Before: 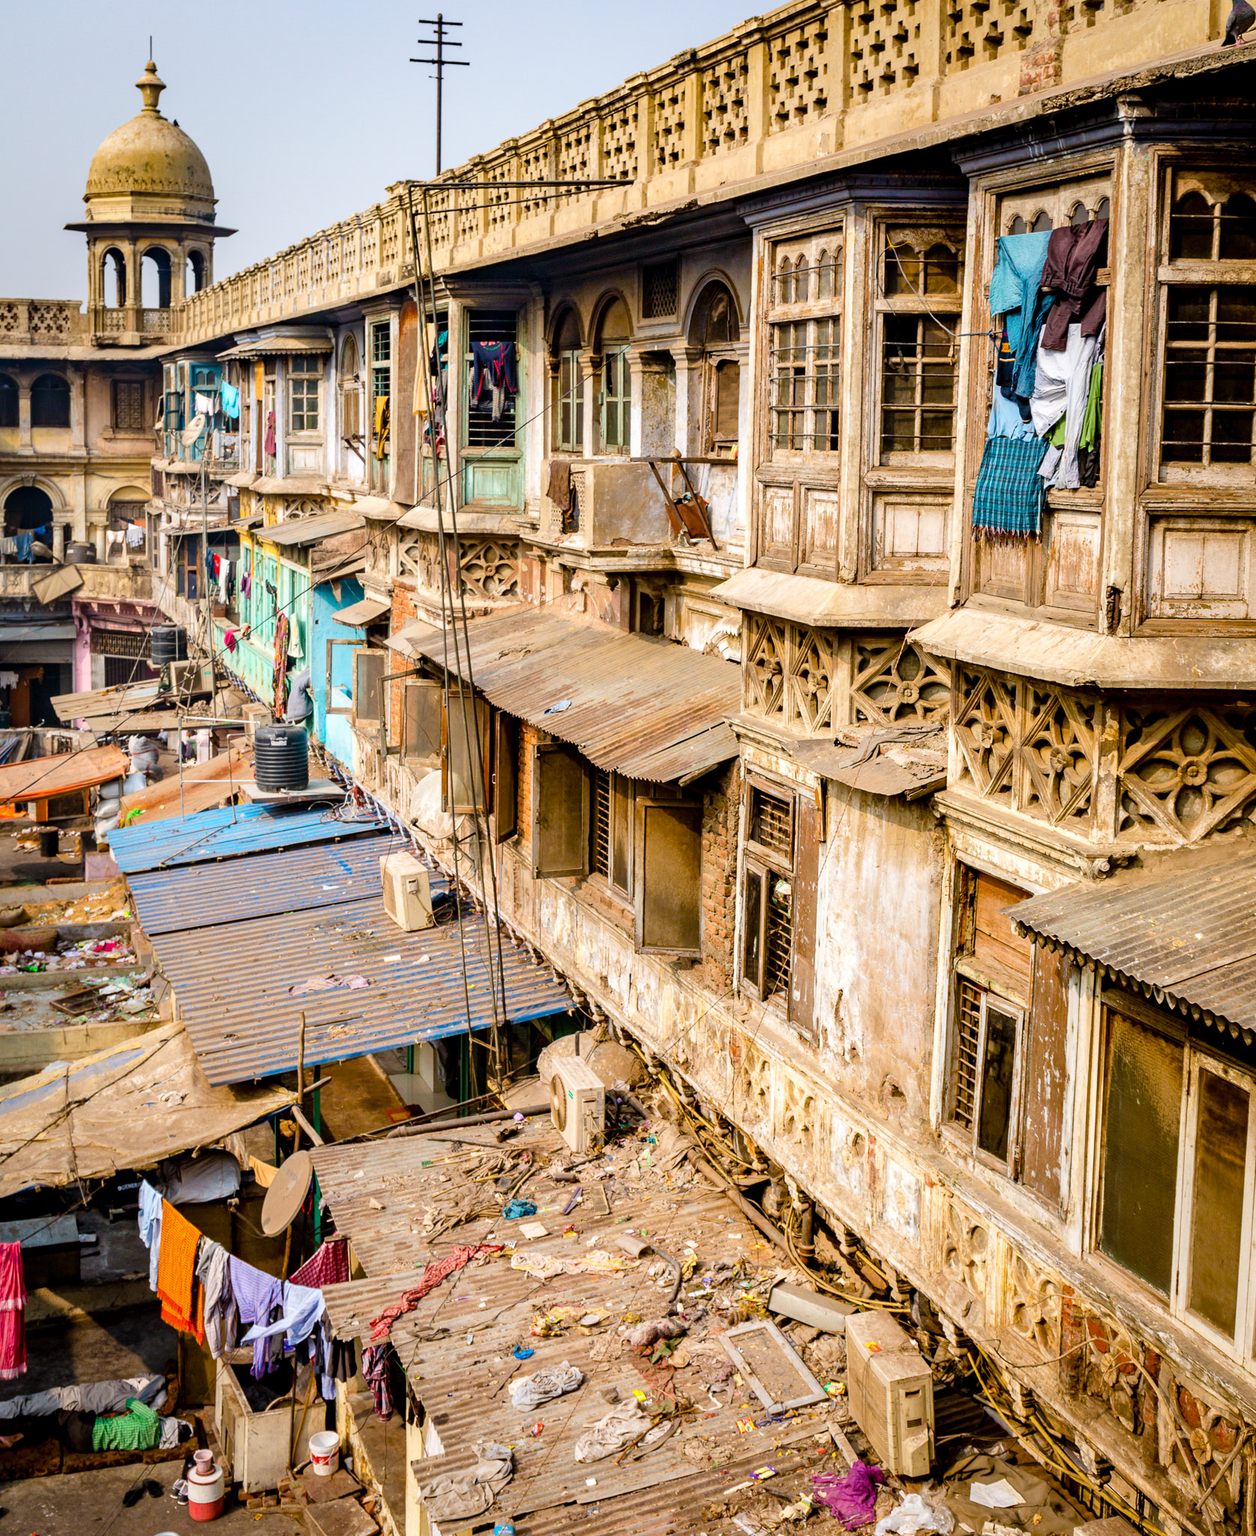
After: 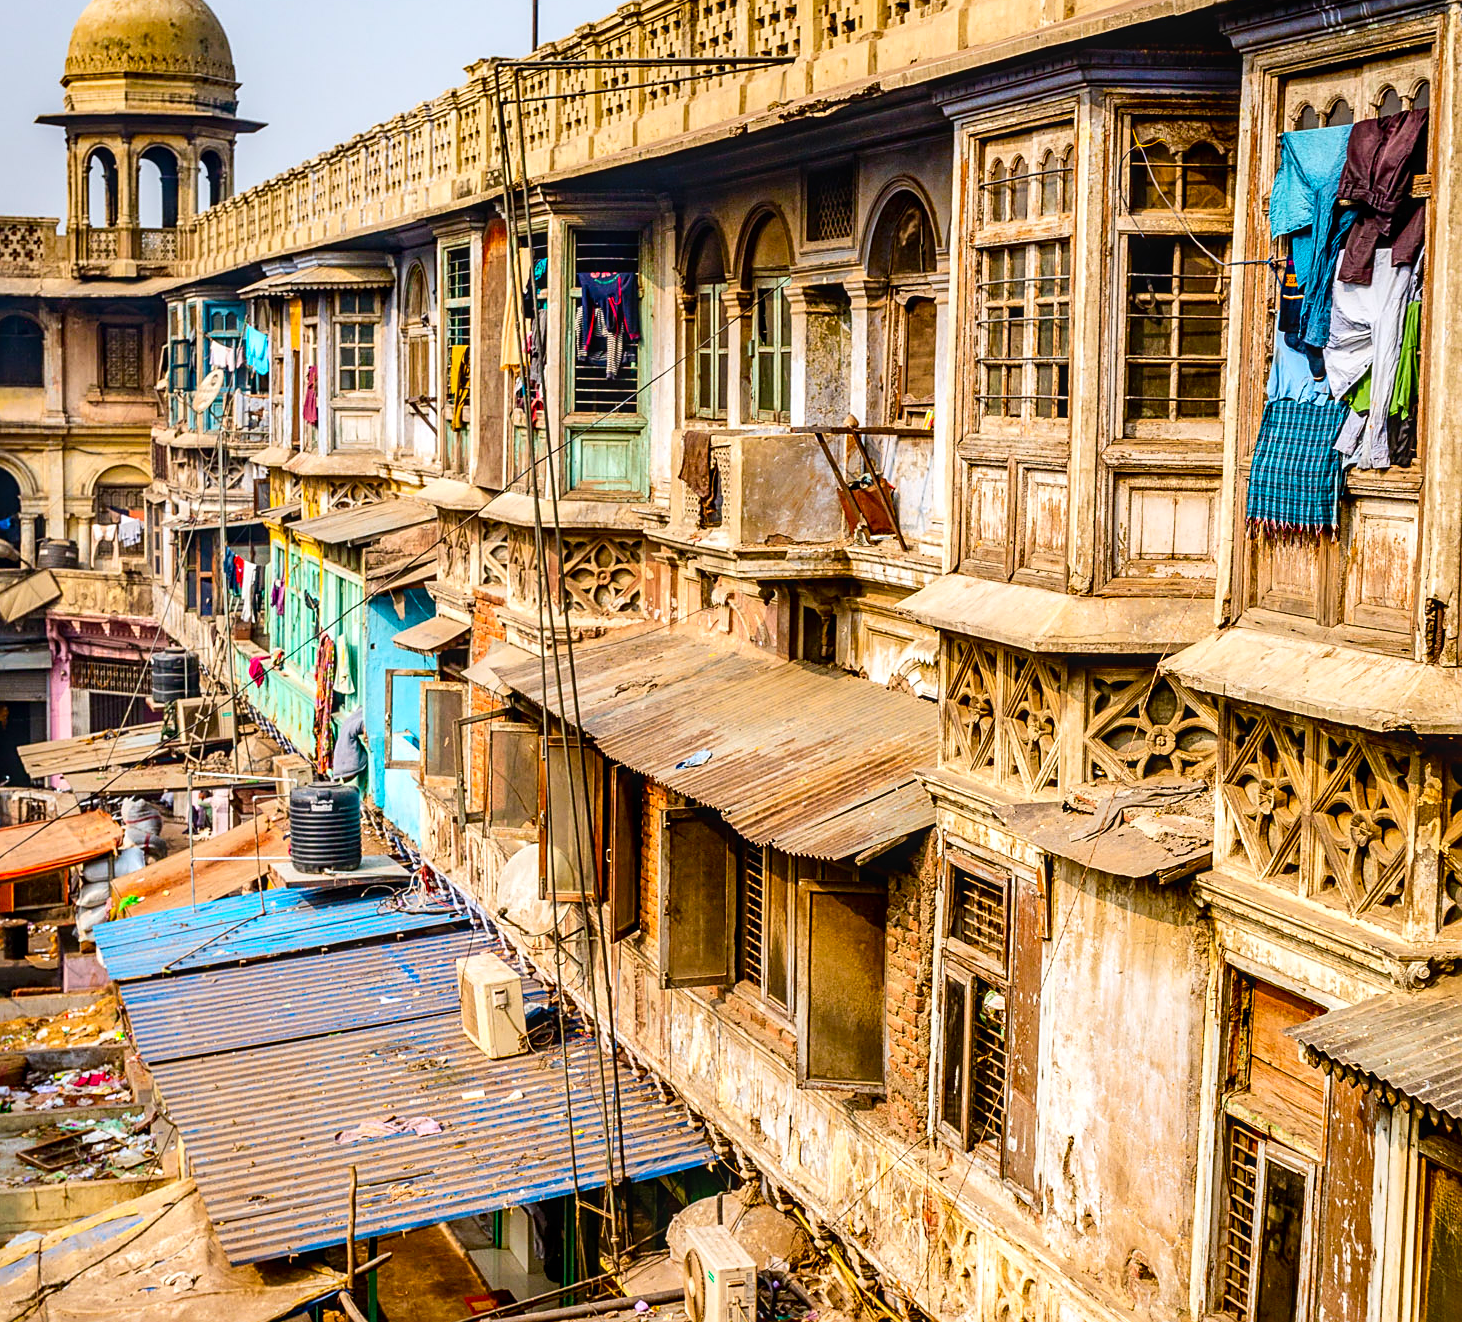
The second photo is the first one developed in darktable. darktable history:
contrast brightness saturation: contrast 0.16, saturation 0.32
sharpen: on, module defaults
crop: left 3.015%, top 8.969%, right 9.647%, bottom 26.457%
local contrast: on, module defaults
